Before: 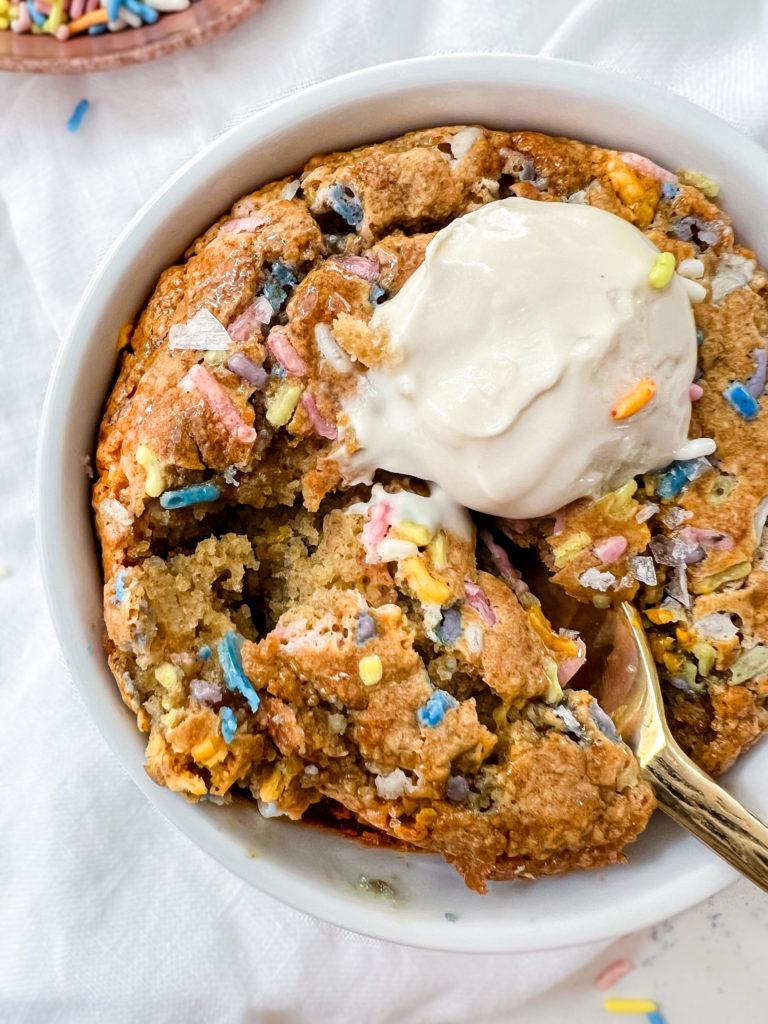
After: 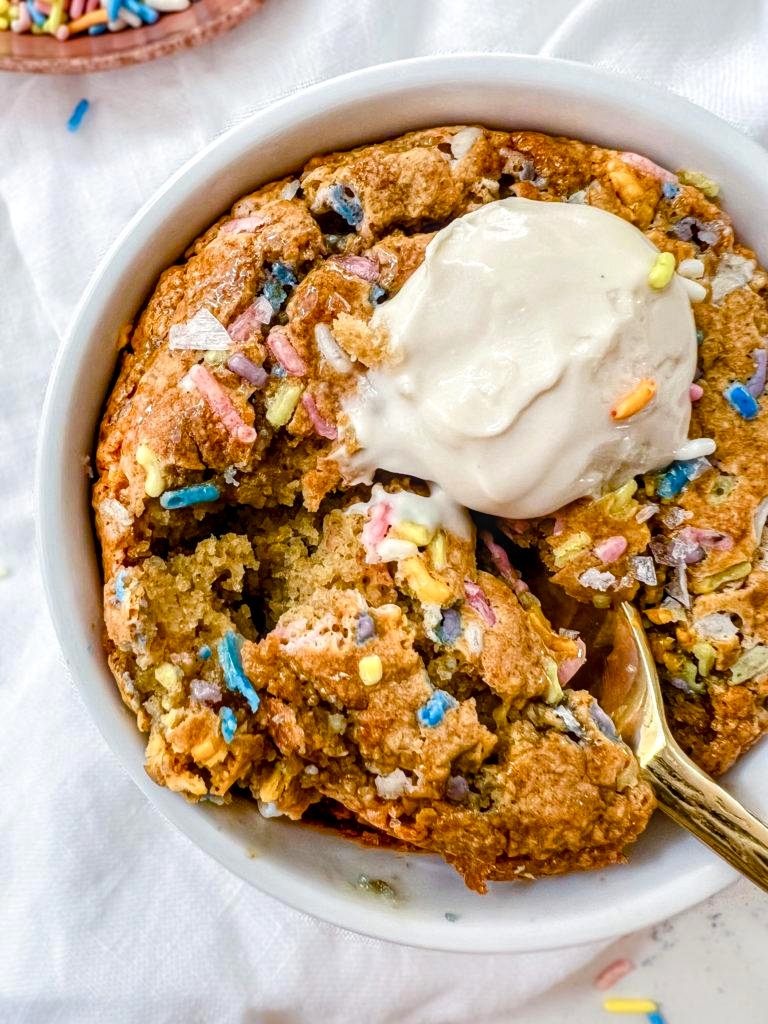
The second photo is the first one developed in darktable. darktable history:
color balance rgb: perceptual saturation grading › global saturation 20%, perceptual saturation grading › highlights -49.706%, perceptual saturation grading › shadows 24.811%, global vibrance 50.25%
local contrast: on, module defaults
